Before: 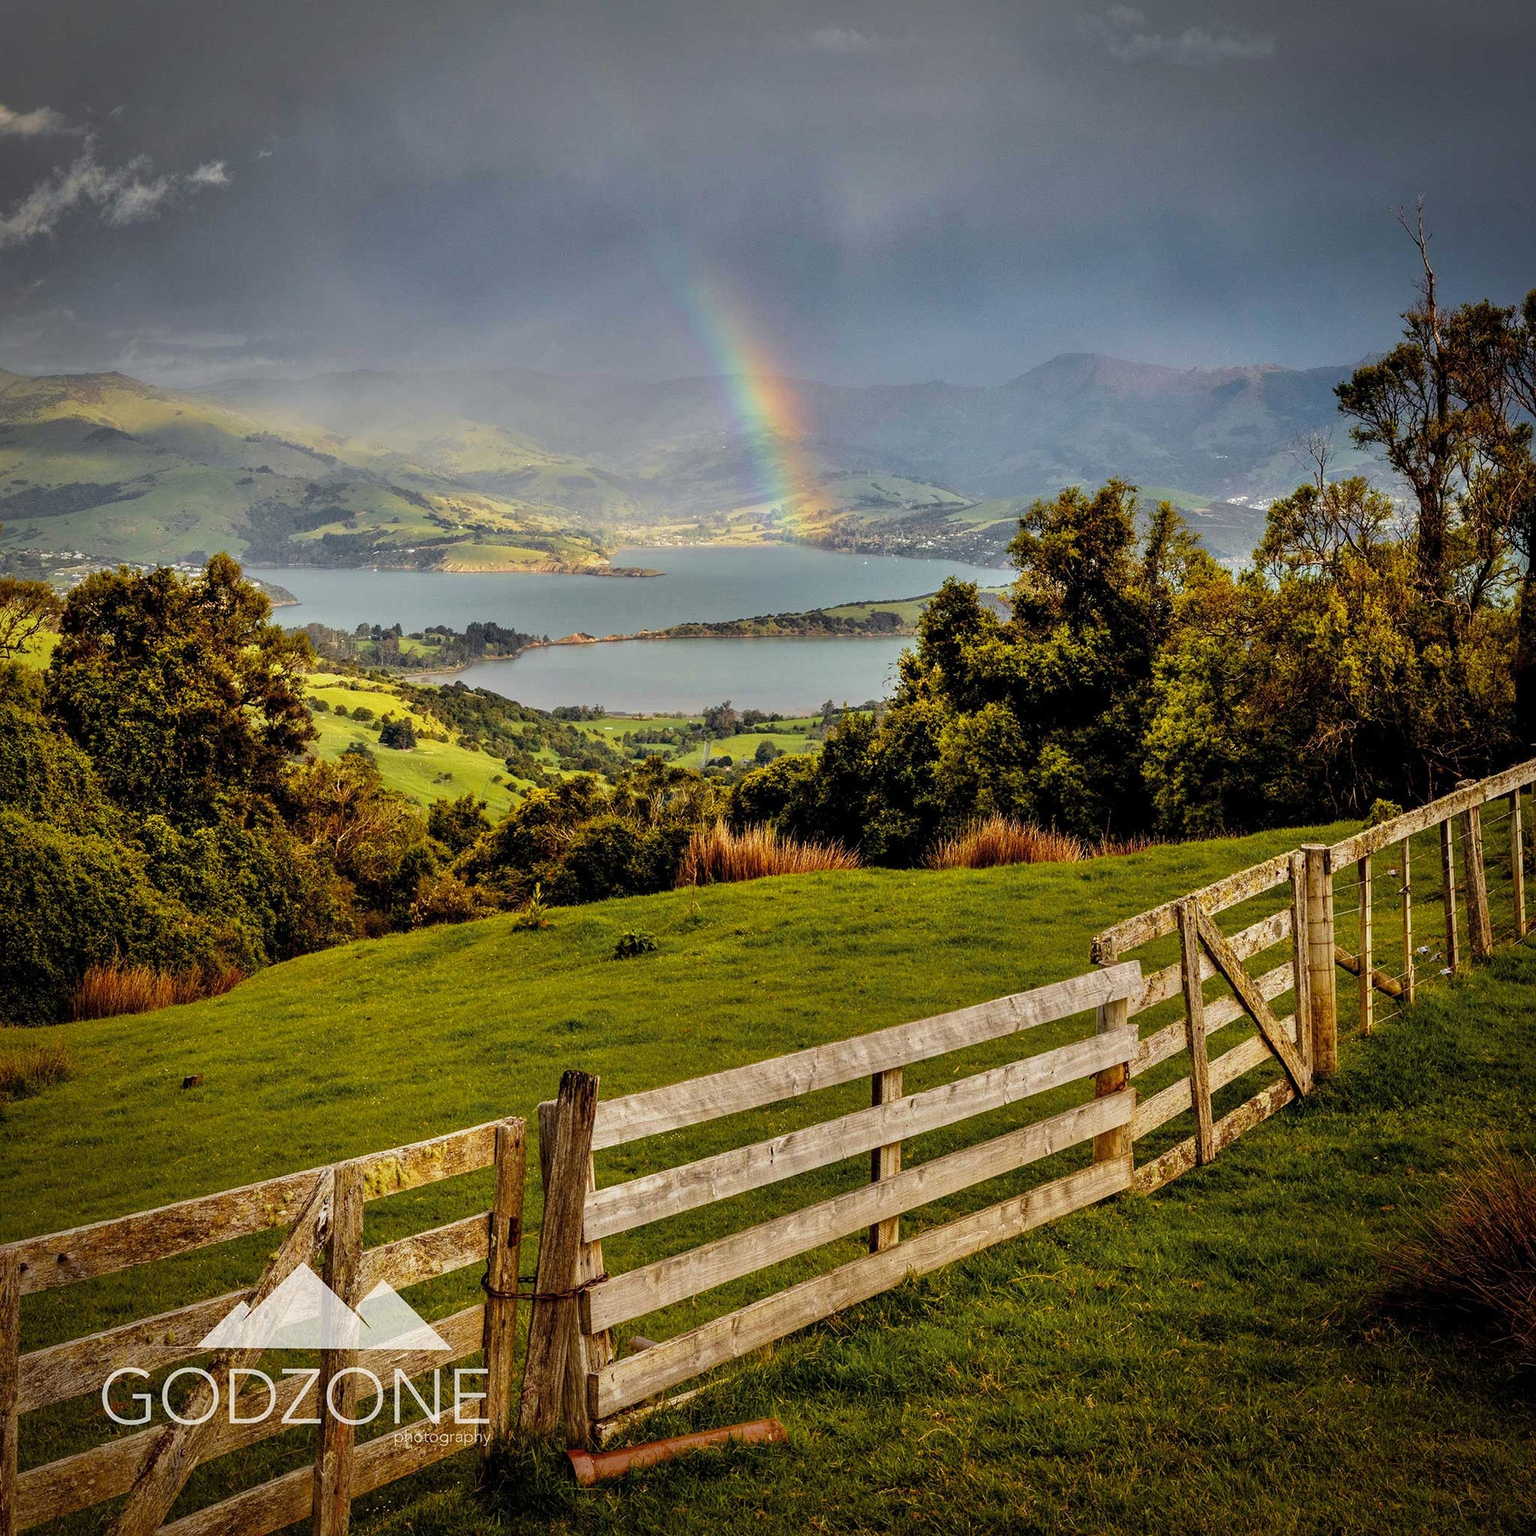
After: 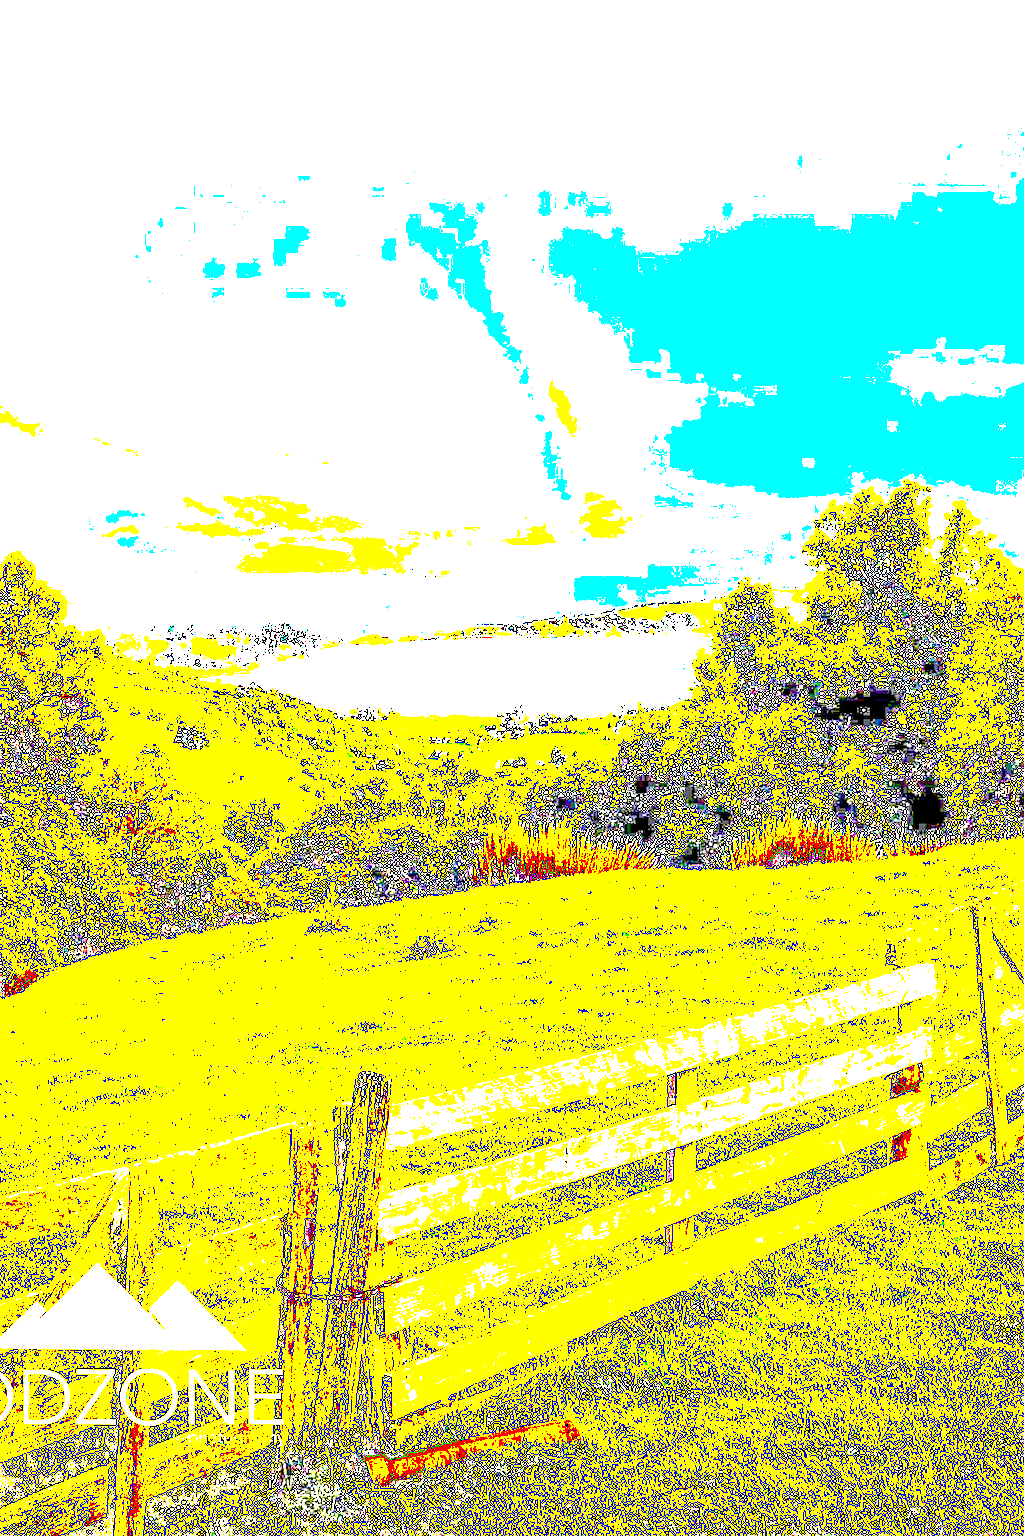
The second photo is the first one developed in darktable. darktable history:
color balance rgb: highlights gain › luminance 7.635%, highlights gain › chroma 1.987%, highlights gain › hue 88.47°, linear chroma grading › global chroma -0.768%, perceptual saturation grading › global saturation 20%, perceptual saturation grading › highlights -25.291%, perceptual saturation grading › shadows 49.3%, perceptual brilliance grading › highlights 19.996%, perceptual brilliance grading › mid-tones 19.055%, perceptual brilliance grading › shadows -20.223%, global vibrance 9.273%
exposure: exposure 7.918 EV, compensate highlight preservation false
color calibration: illuminant as shot in camera, x 0.358, y 0.373, temperature 4628.91 K
sharpen: on, module defaults
crop and rotate: left 13.416%, right 19.928%
contrast brightness saturation: brightness 0.143
